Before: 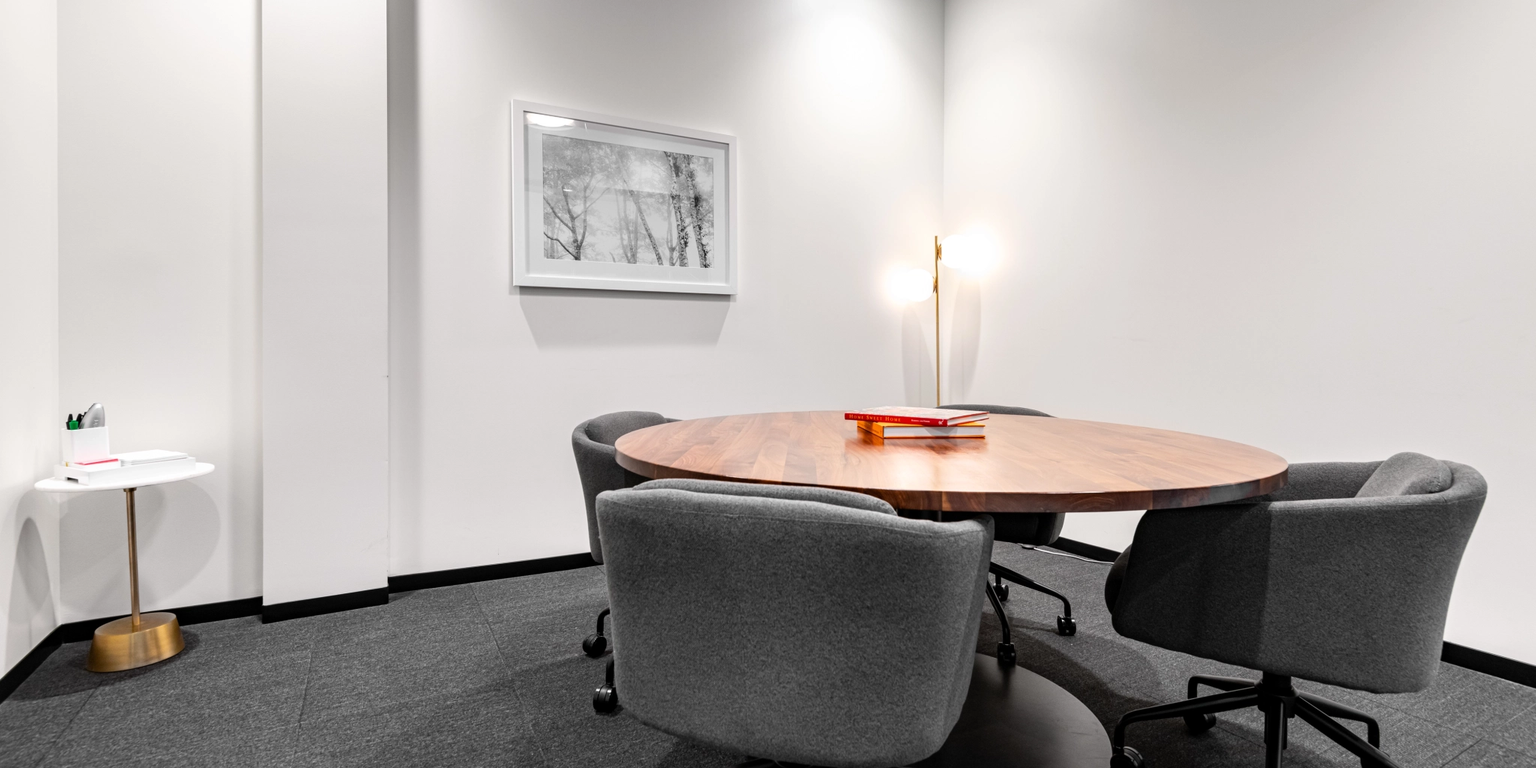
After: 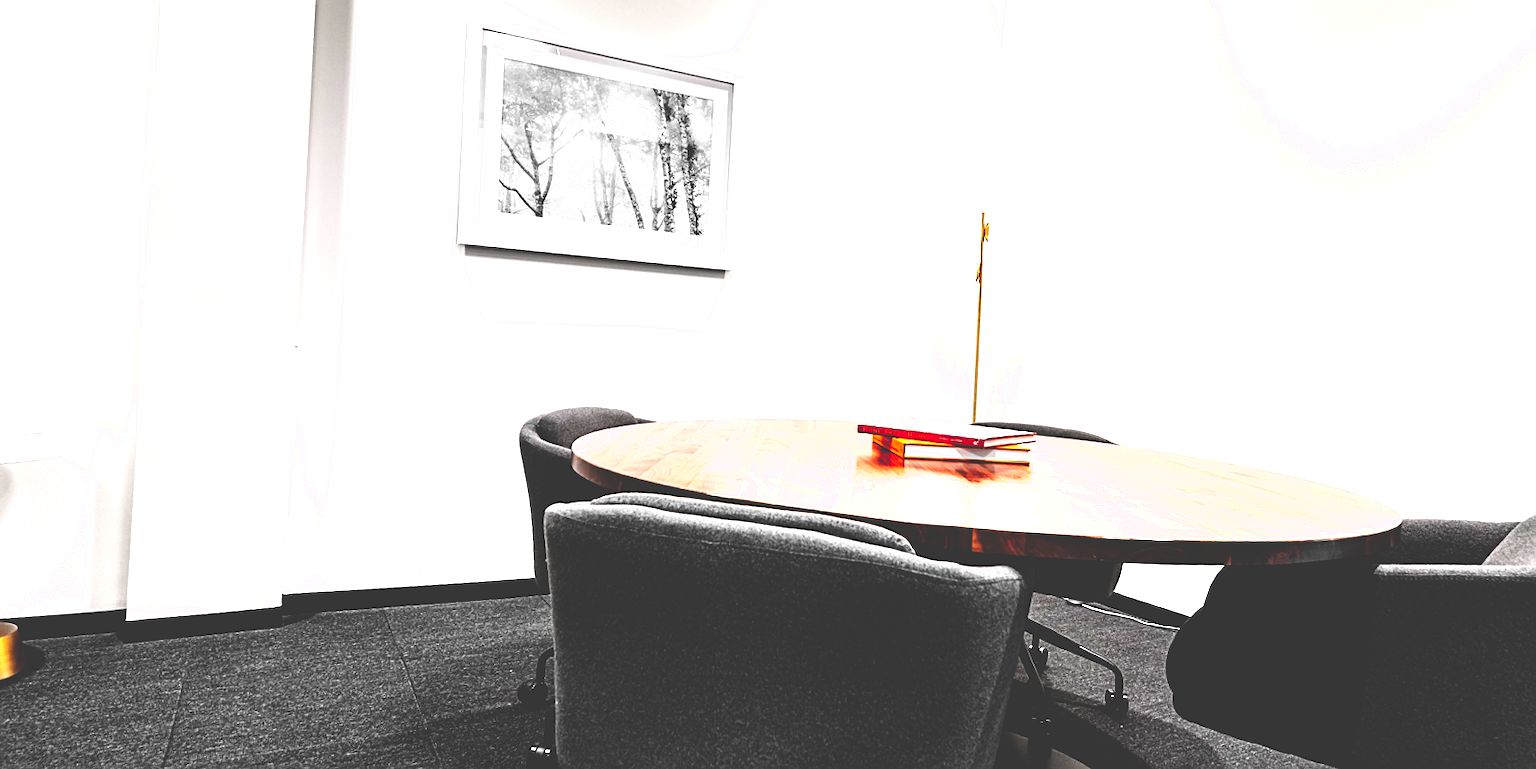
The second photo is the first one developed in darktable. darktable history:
crop and rotate: angle -3.29°, left 5.194%, top 5.206%, right 4.77%, bottom 4.523%
base curve: curves: ch0 [(0, 0.036) (0.083, 0.04) (0.804, 1)], preserve colors none
sharpen: on, module defaults
exposure: black level correction 0, exposure 0.699 EV, compensate exposure bias true, compensate highlight preservation false
